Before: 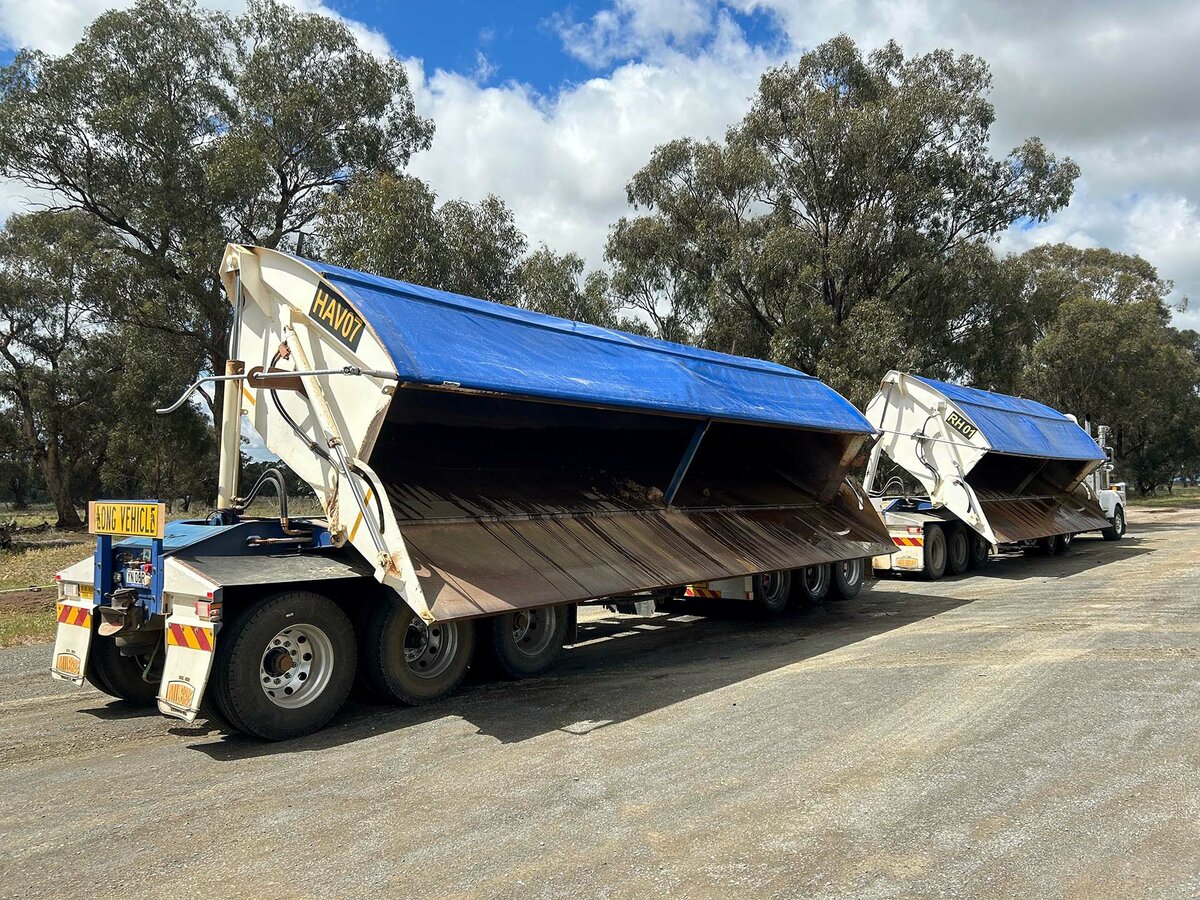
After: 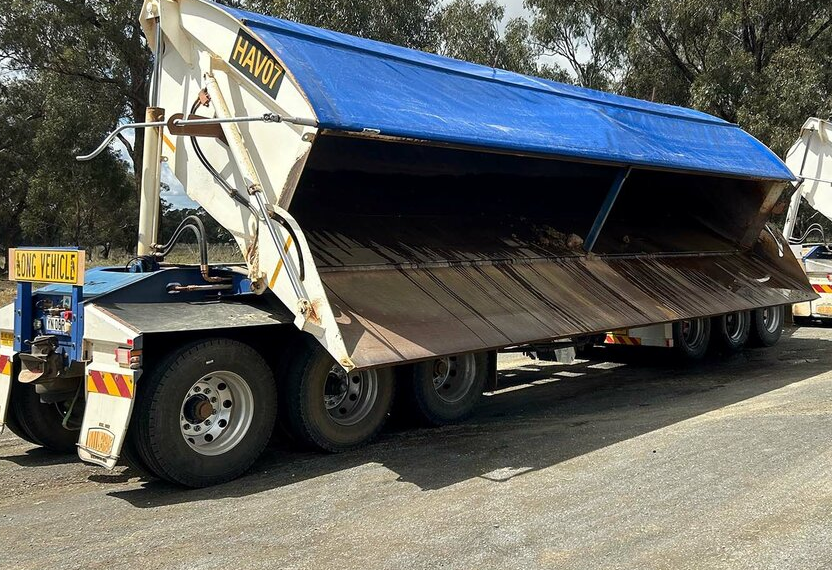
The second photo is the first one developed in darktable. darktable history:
crop: left 6.689%, top 28.151%, right 23.919%, bottom 8.418%
